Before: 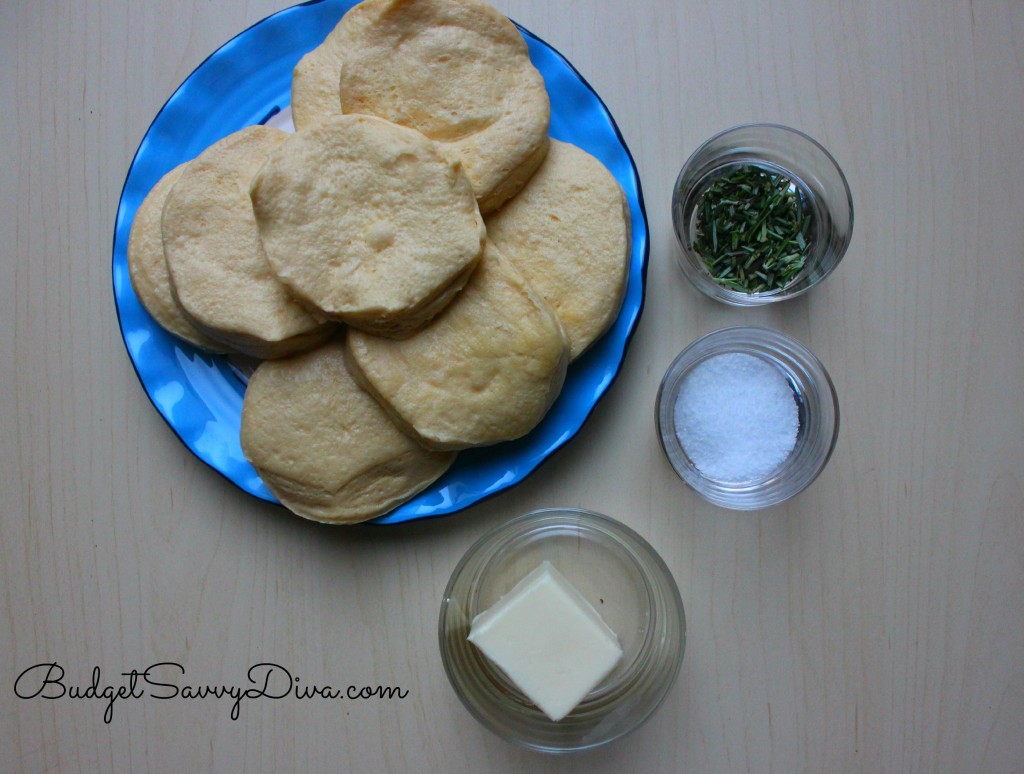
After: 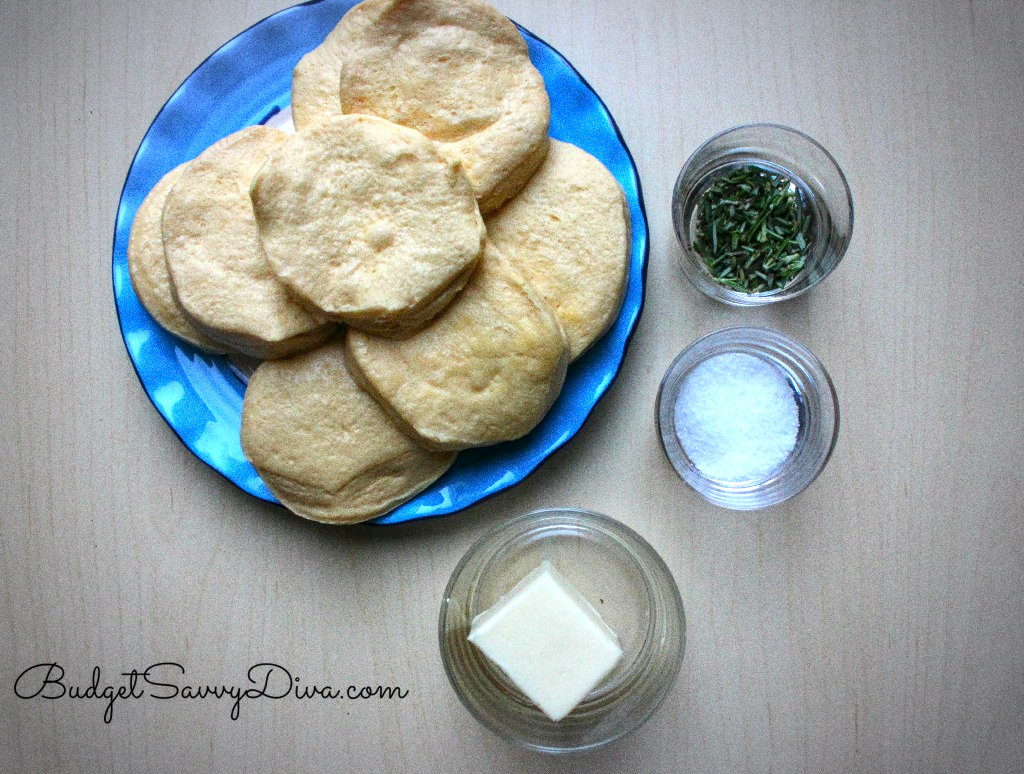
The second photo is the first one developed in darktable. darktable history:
exposure: black level correction 0, exposure 0.9 EV, compensate exposure bias true, compensate highlight preservation false
grain: coarseness 0.09 ISO, strength 40%
local contrast: on, module defaults
vignetting: automatic ratio true
